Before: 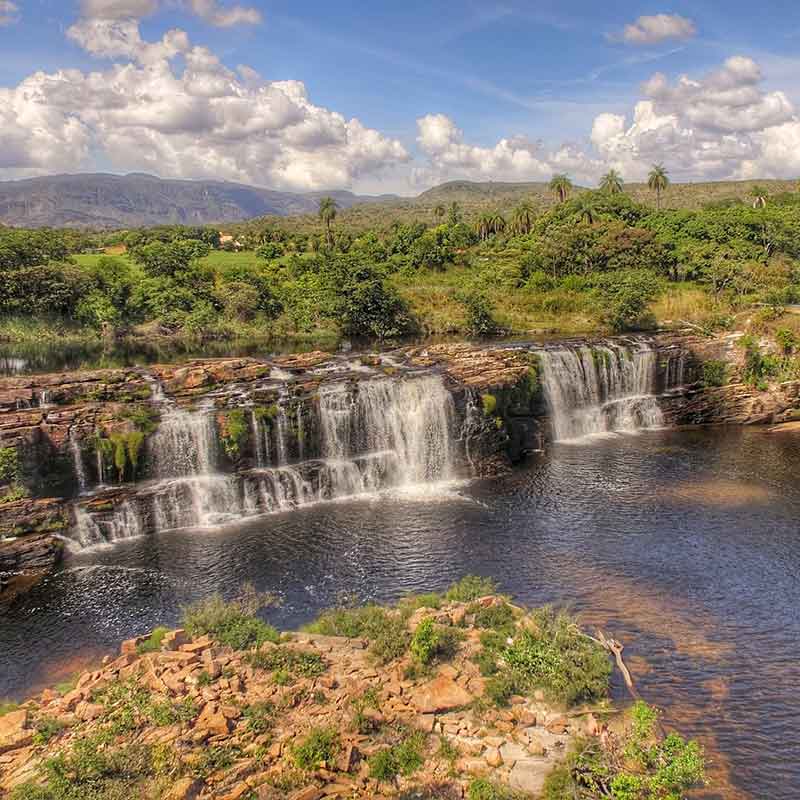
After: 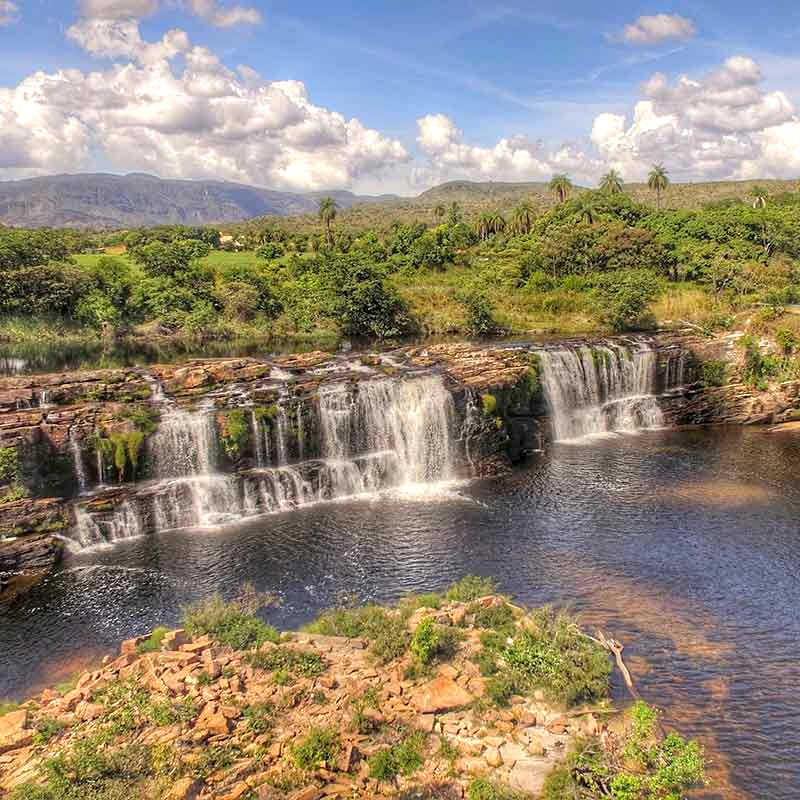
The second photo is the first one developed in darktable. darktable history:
exposure: black level correction 0.001, exposure 0.3 EV, compensate highlight preservation false
